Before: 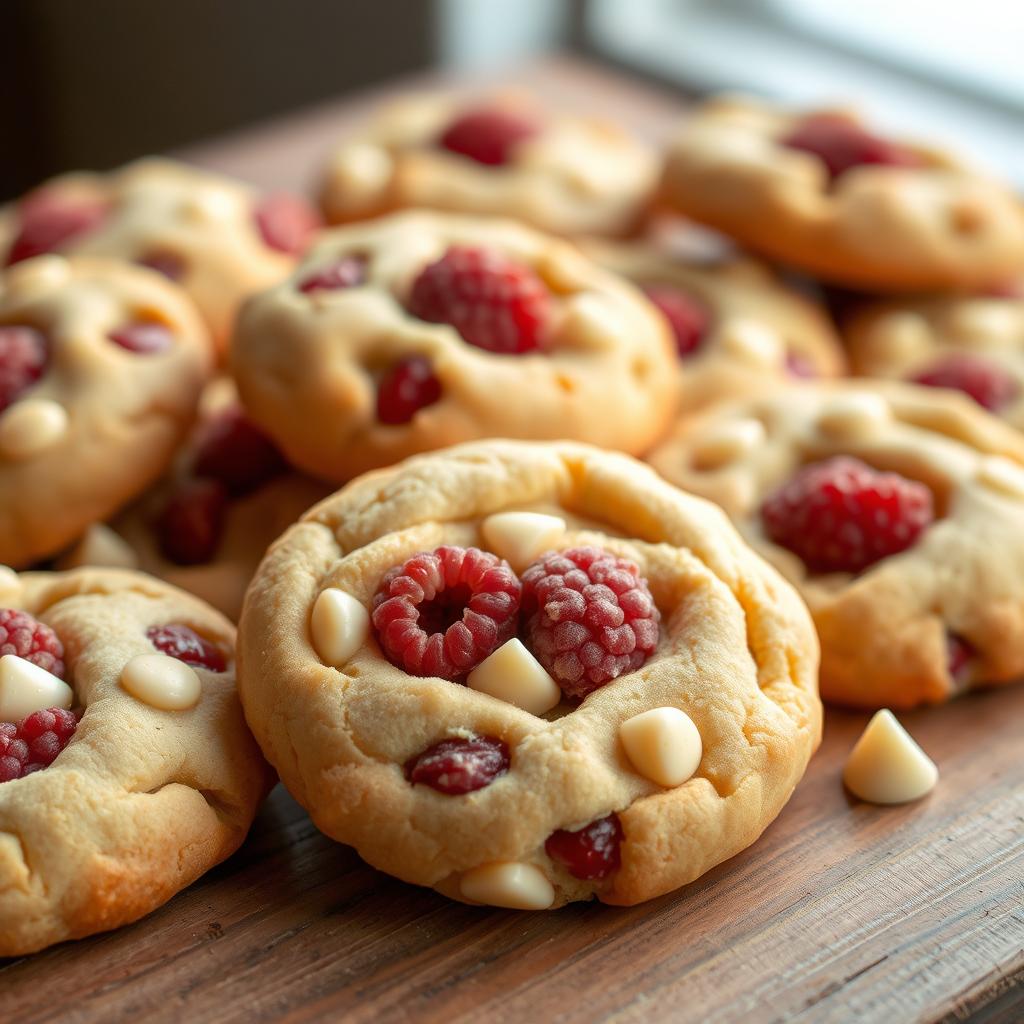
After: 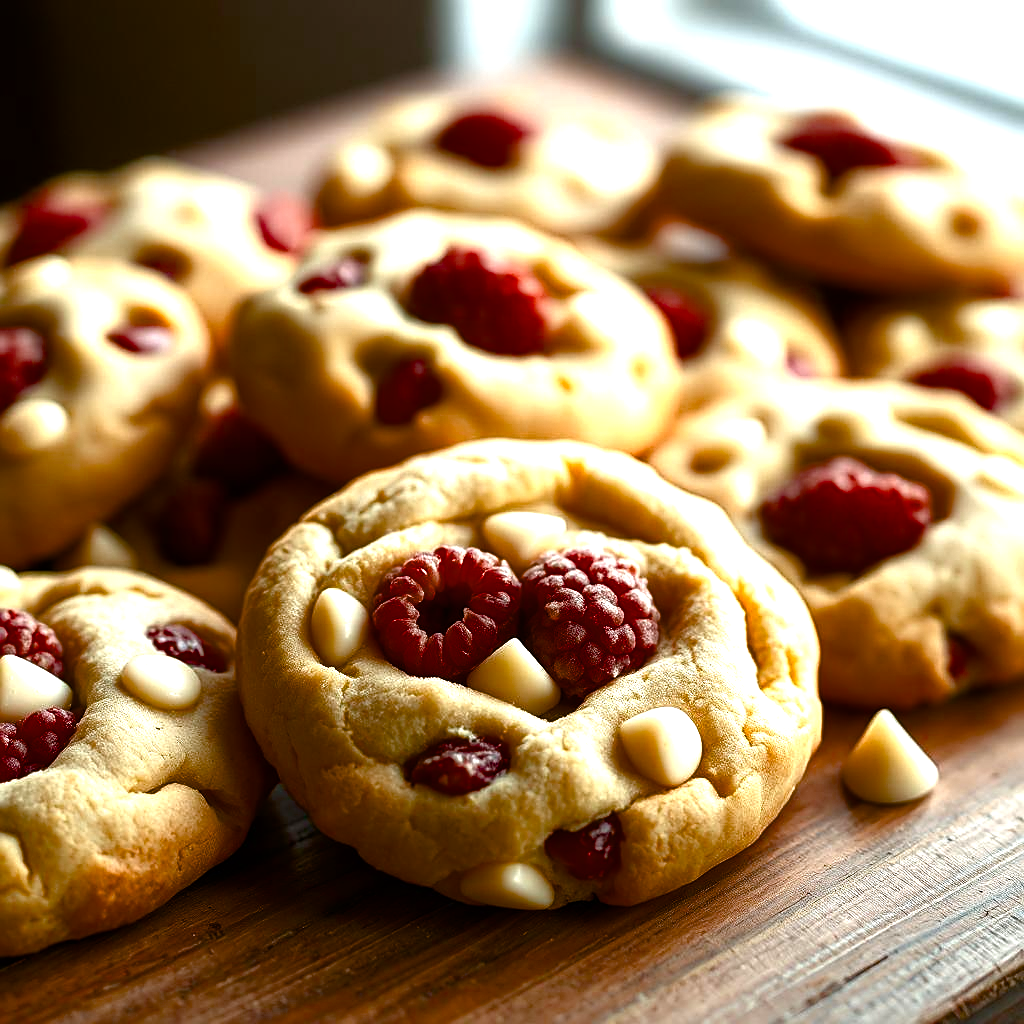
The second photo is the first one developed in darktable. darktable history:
color balance rgb: perceptual saturation grading › global saturation 46.307%, perceptual saturation grading › highlights -50.574%, perceptual saturation grading › shadows 30.727%, global vibrance 9.967%, contrast 14.485%, saturation formula JzAzBz (2021)
sharpen: on, module defaults
tone equalizer: -8 EV 0.001 EV, -7 EV -0.002 EV, -6 EV 0.002 EV, -5 EV -0.041 EV, -4 EV -0.131 EV, -3 EV -0.149 EV, -2 EV 0.24 EV, -1 EV 0.712 EV, +0 EV 0.508 EV, edges refinement/feathering 500, mask exposure compensation -1.57 EV, preserve details guided filter
